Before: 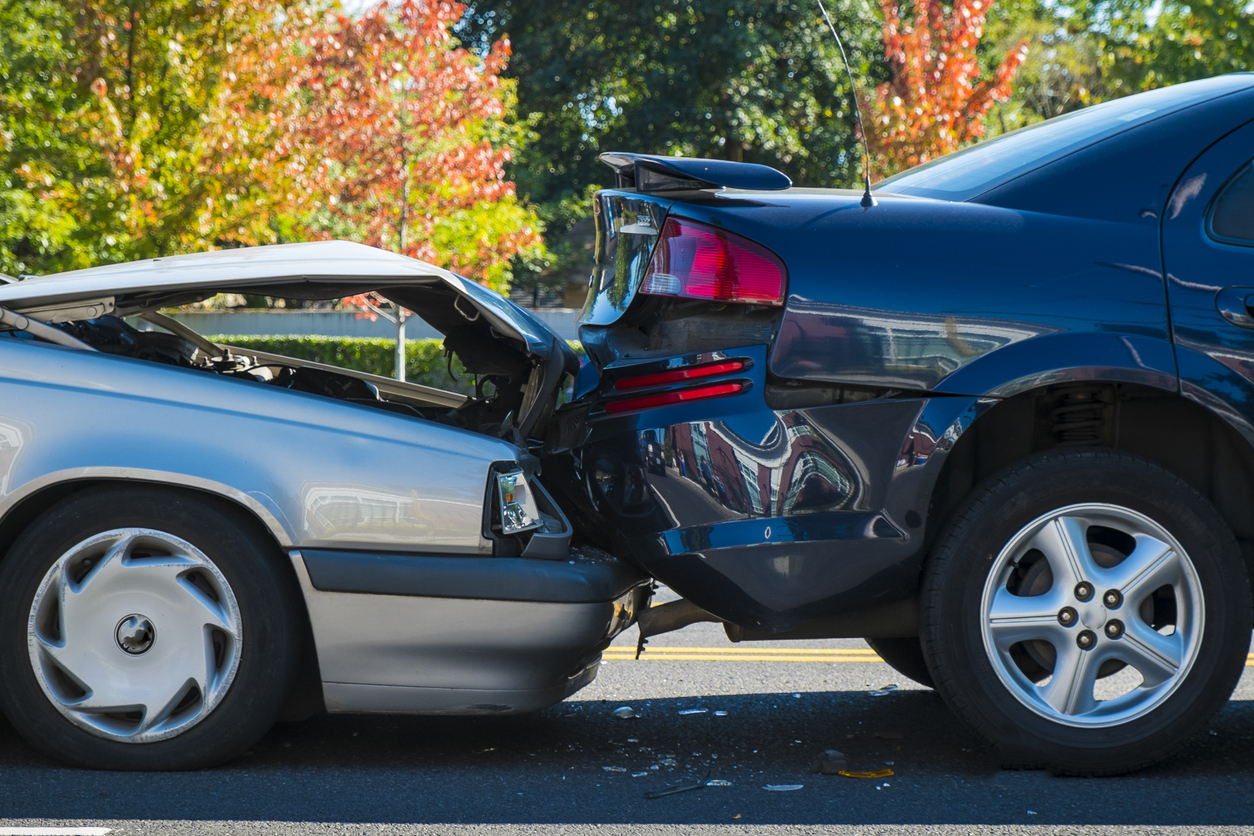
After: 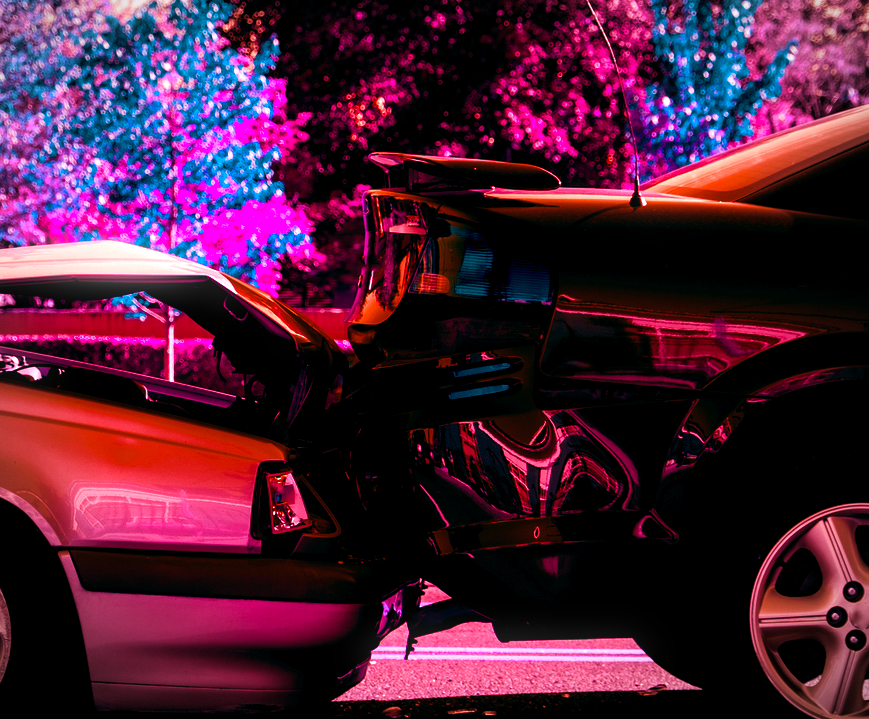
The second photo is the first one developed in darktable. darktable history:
bloom: size 3%, threshold 100%, strength 0%
crop: left 18.479%, right 12.2%, bottom 13.971%
color balance rgb: shadows lift › luminance -18.76%, shadows lift › chroma 35.44%, power › luminance -3.76%, power › hue 142.17°, highlights gain › chroma 7.5%, highlights gain › hue 184.75°, global offset › luminance -0.52%, global offset › chroma 0.91%, global offset › hue 173.36°, shadows fall-off 300%, white fulcrum 2 EV, highlights fall-off 300%, linear chroma grading › shadows 17.19%, linear chroma grading › highlights 61.12%, linear chroma grading › global chroma 50%, hue shift -150.52°, perceptual brilliance grading › global brilliance 12%, mask middle-gray fulcrum 100%, contrast gray fulcrum 38.43%, contrast 35.15%, saturation formula JzAzBz (2021)
vignetting: automatic ratio true
